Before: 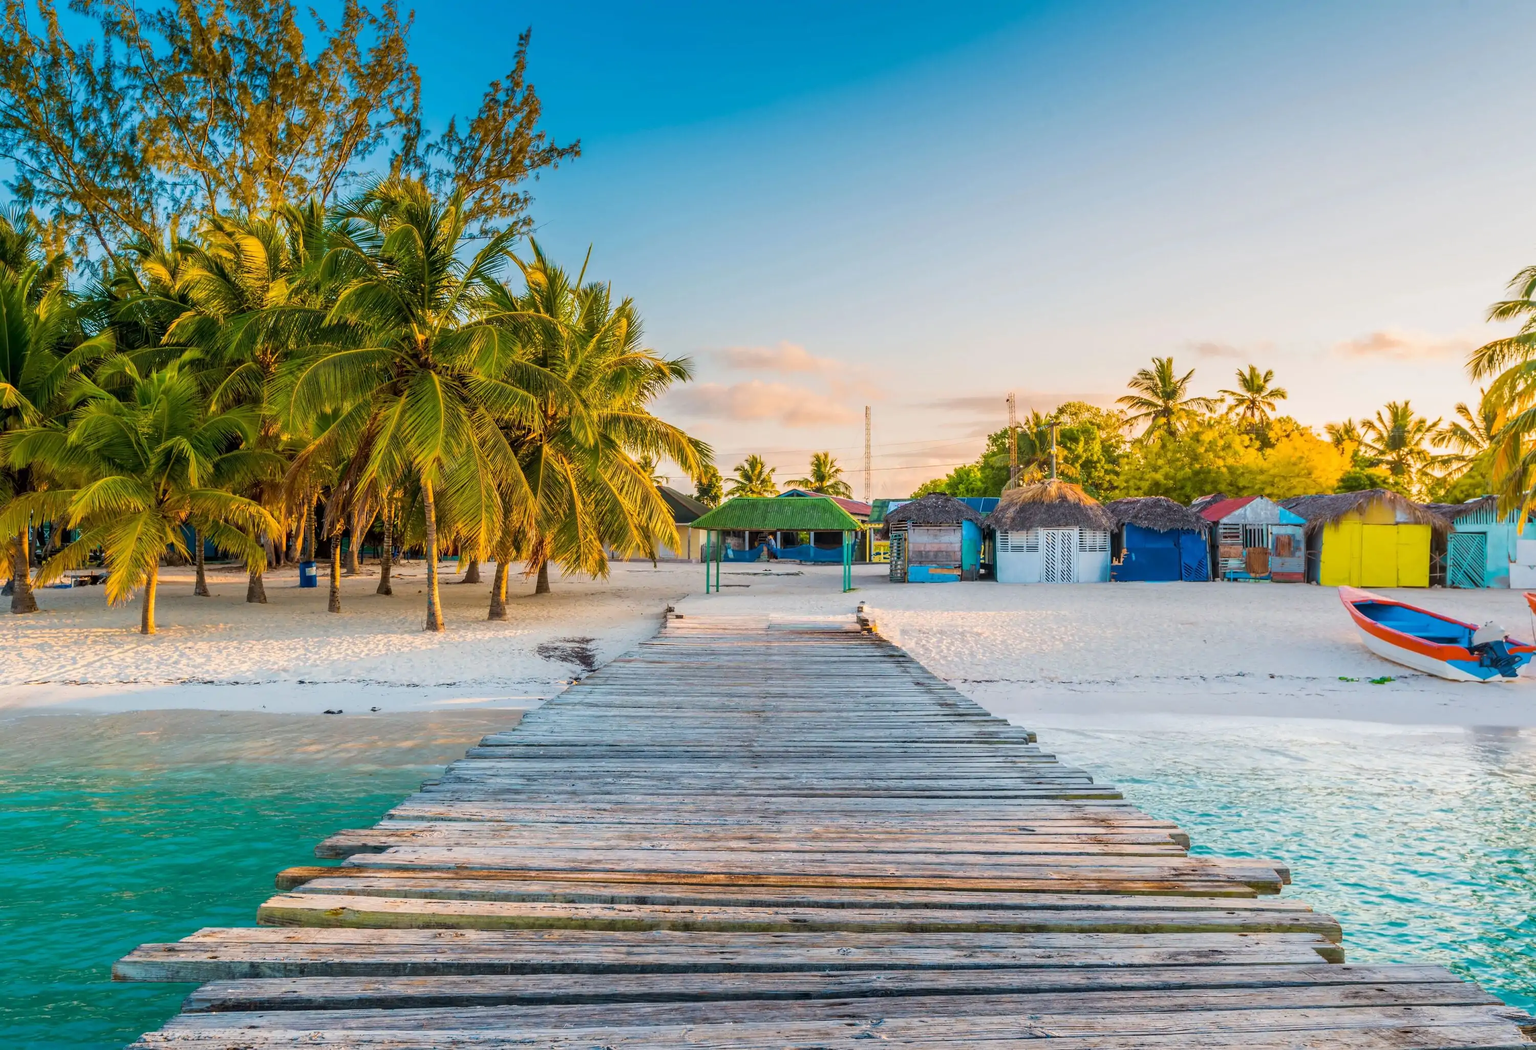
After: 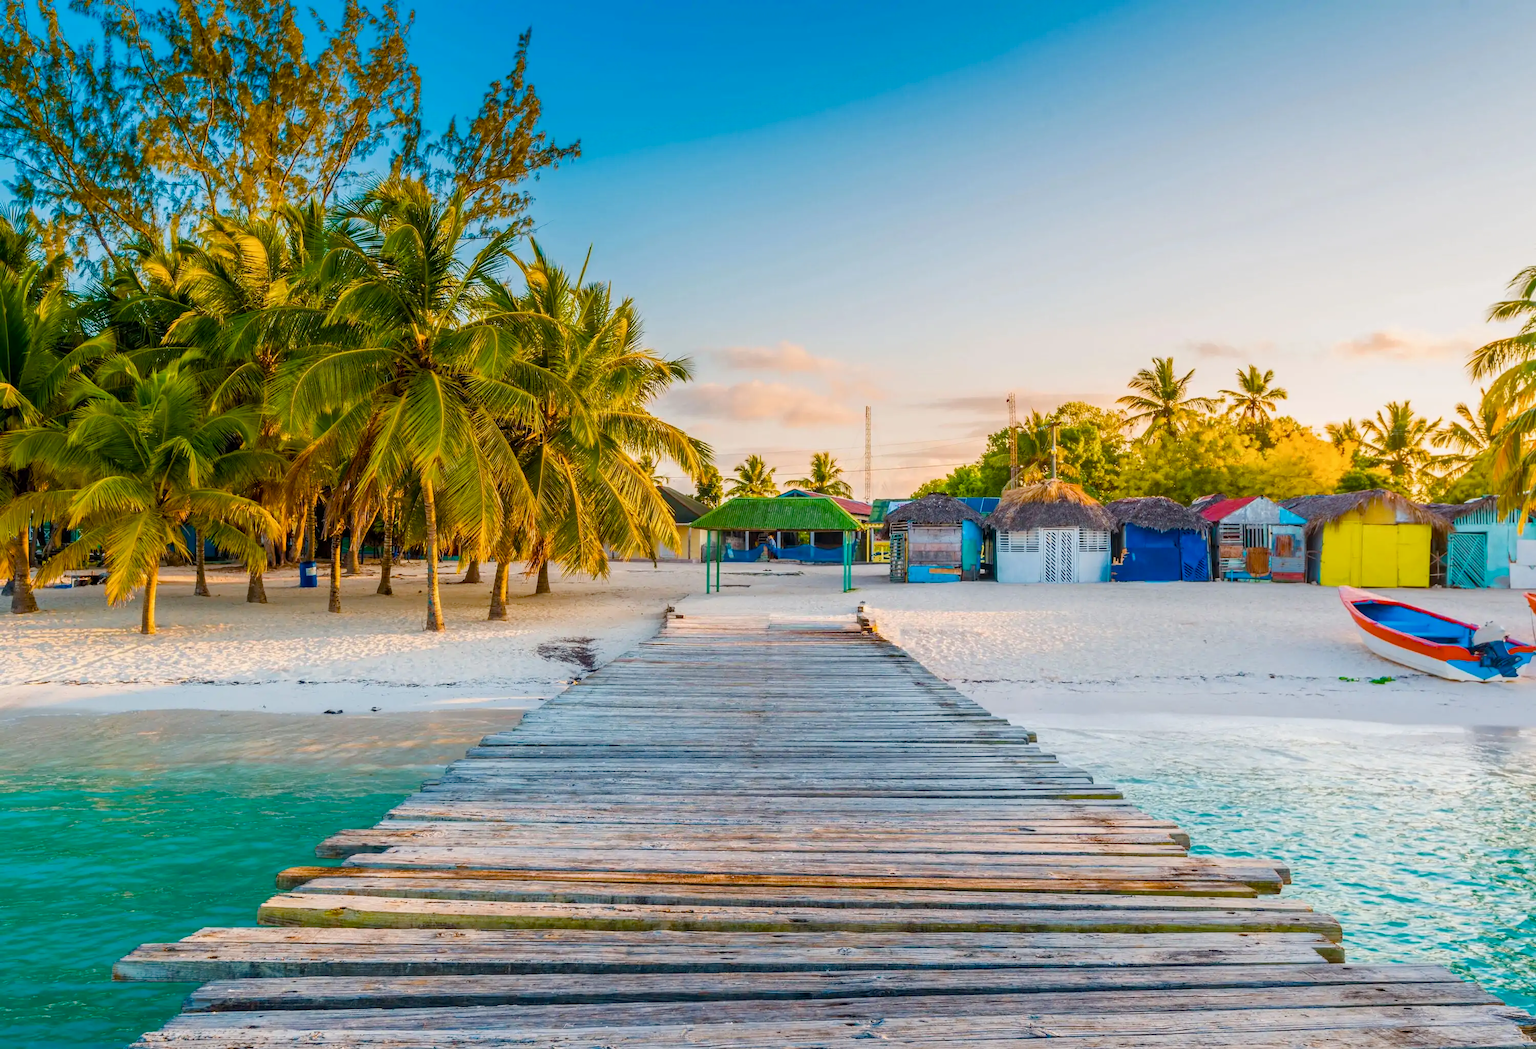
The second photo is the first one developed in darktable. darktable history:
color balance rgb "basic colorfulness: vibrant colors": perceptual saturation grading › global saturation 20%, perceptual saturation grading › highlights -25%, perceptual saturation grading › shadows 50%
